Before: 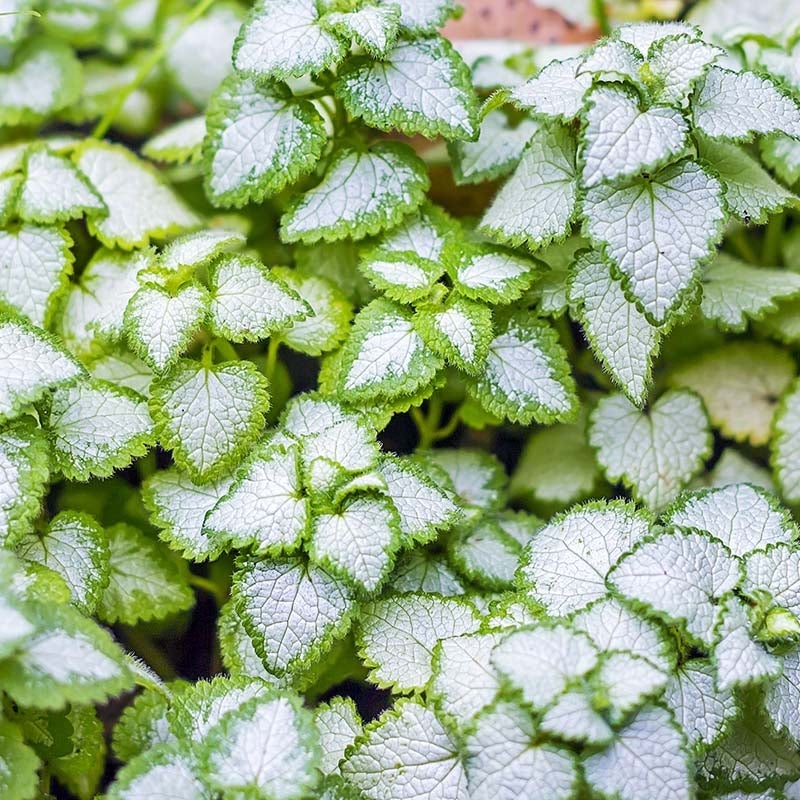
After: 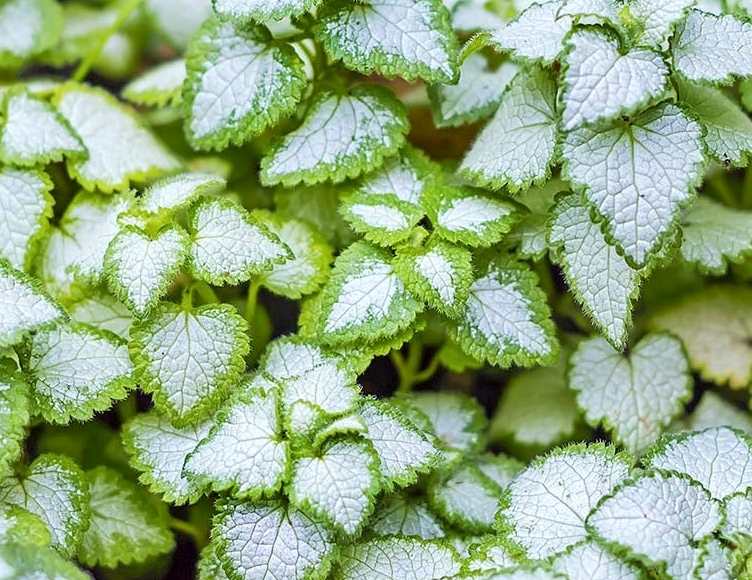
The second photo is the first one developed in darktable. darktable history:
color correction: highlights a* -2.83, highlights b* -2.7, shadows a* 2.17, shadows b* 2.73
crop: left 2.541%, top 7.2%, right 3.347%, bottom 20.207%
